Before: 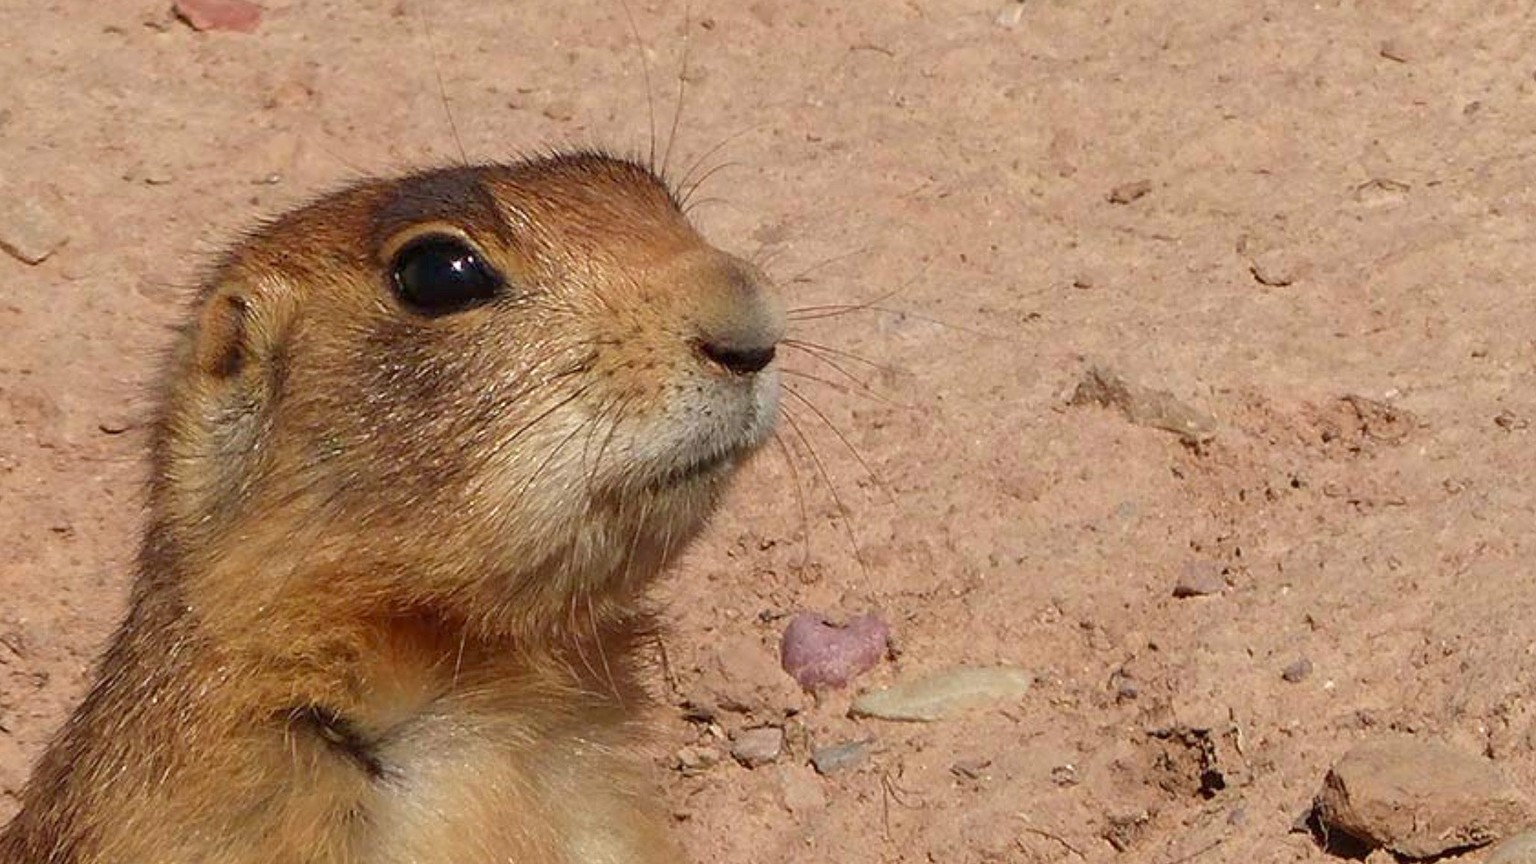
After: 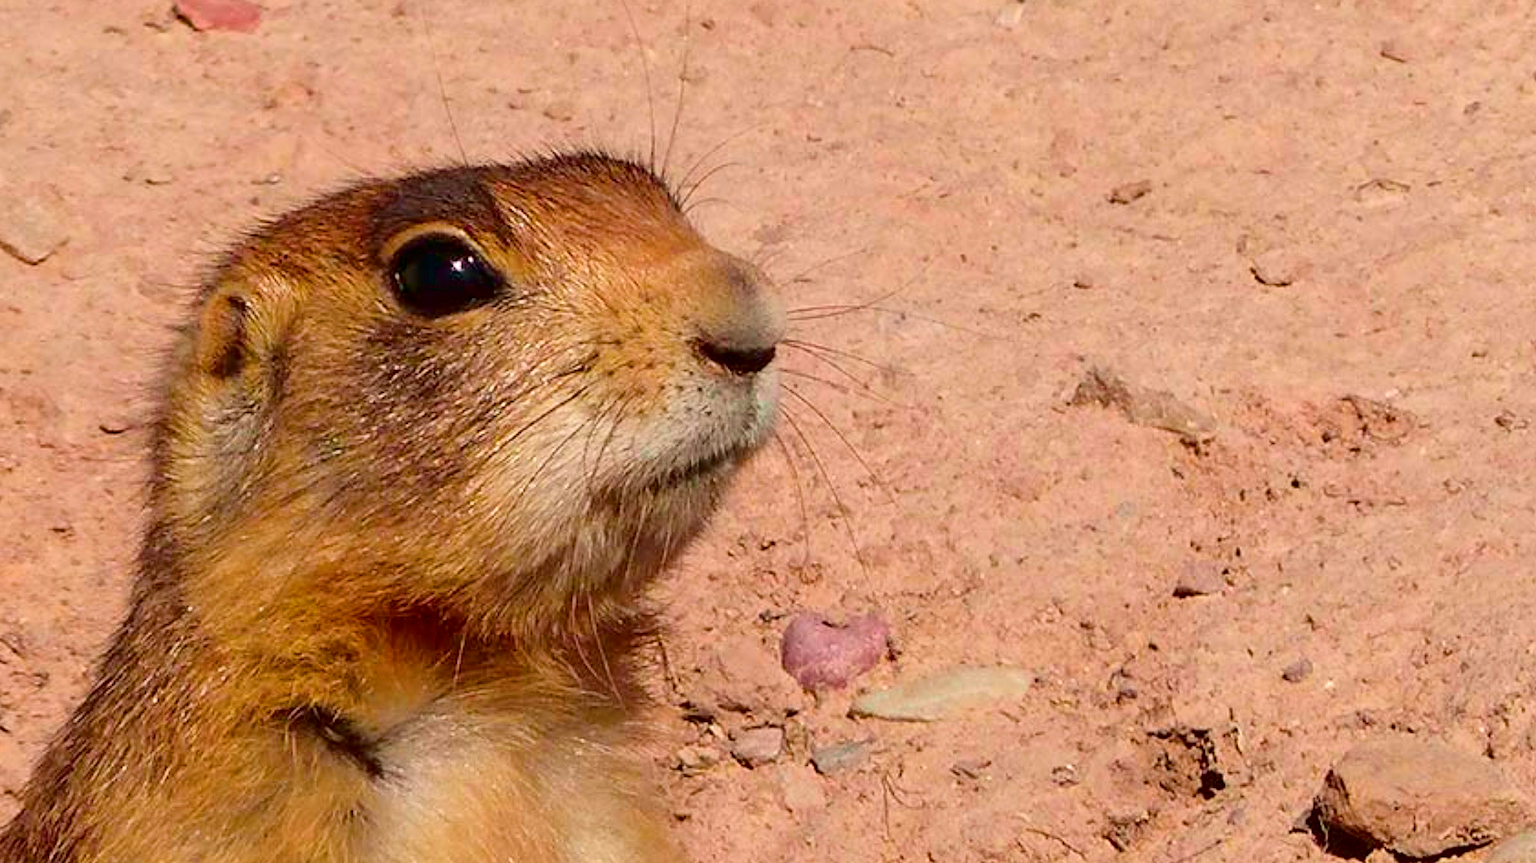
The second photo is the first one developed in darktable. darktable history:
exposure: compensate exposure bias true, compensate highlight preservation false
color balance rgb: perceptual saturation grading › global saturation 30%, global vibrance 20%
tone curve: curves: ch0 [(0.003, 0) (0.066, 0.023) (0.149, 0.094) (0.264, 0.238) (0.395, 0.421) (0.517, 0.56) (0.688, 0.743) (0.813, 0.846) (1, 1)]; ch1 [(0, 0) (0.164, 0.115) (0.337, 0.332) (0.39, 0.398) (0.464, 0.461) (0.501, 0.5) (0.521, 0.535) (0.571, 0.588) (0.652, 0.681) (0.733, 0.749) (0.811, 0.796) (1, 1)]; ch2 [(0, 0) (0.337, 0.382) (0.464, 0.476) (0.501, 0.502) (0.527, 0.54) (0.556, 0.567) (0.6, 0.59) (0.687, 0.675) (1, 1)], color space Lab, independent channels, preserve colors none
